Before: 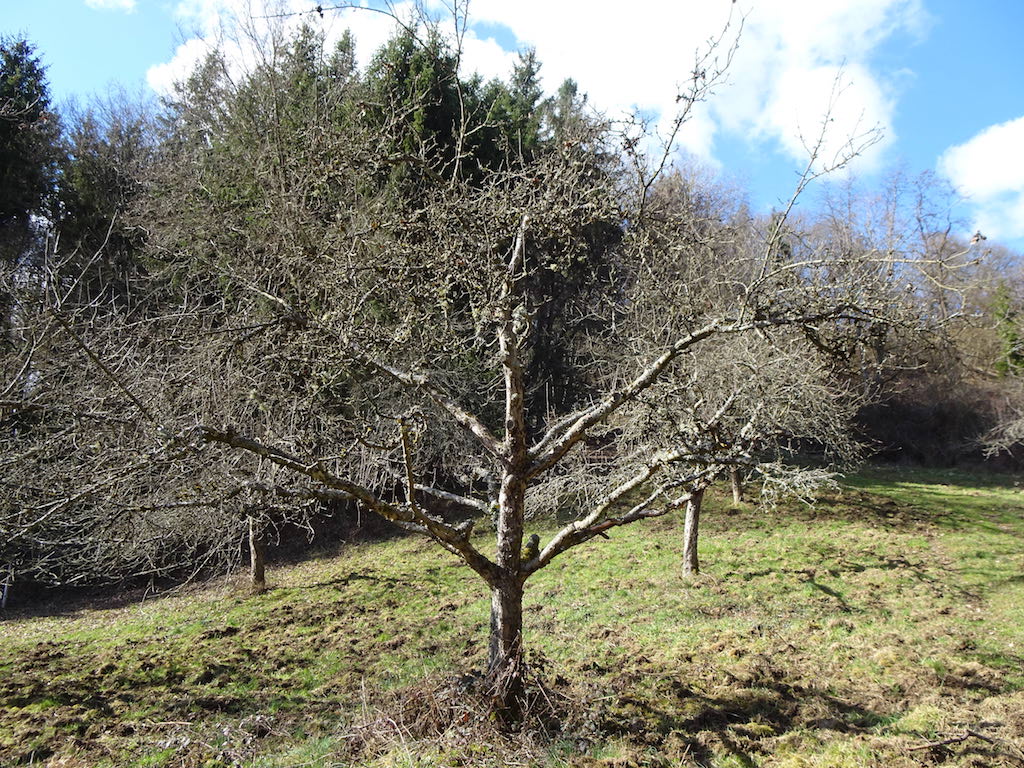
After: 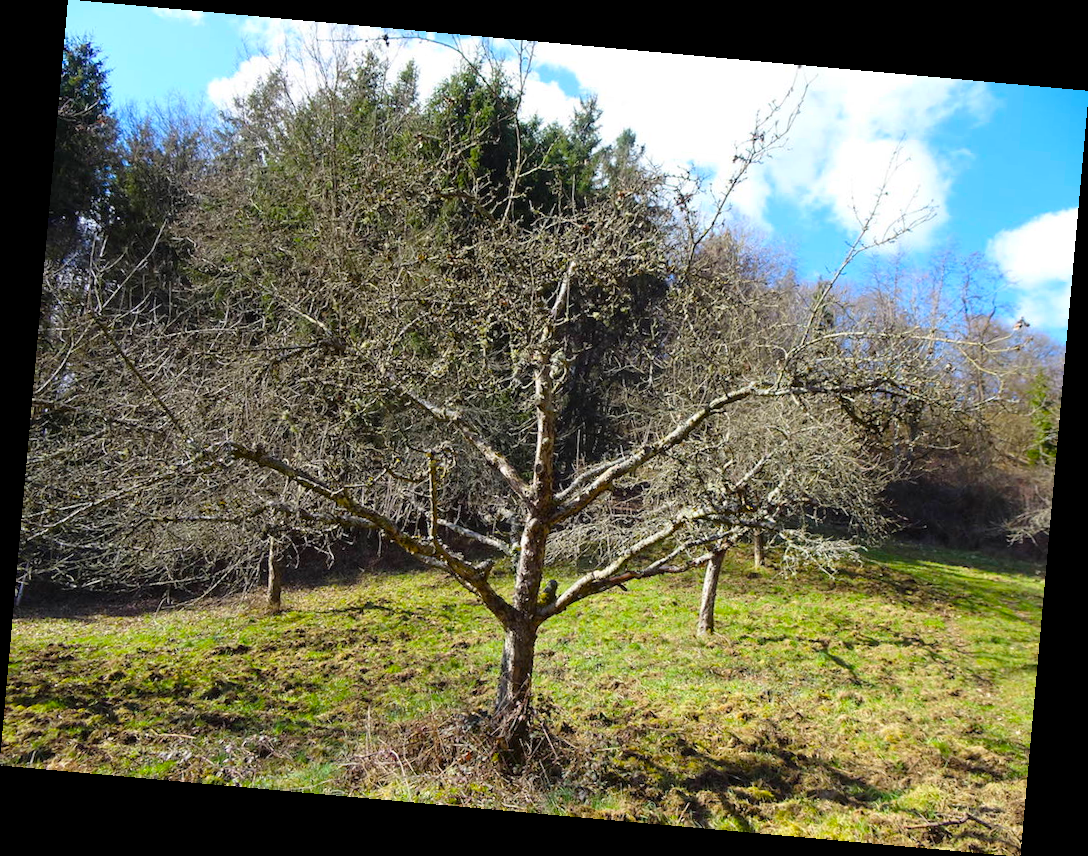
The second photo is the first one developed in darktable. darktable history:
rotate and perspective: rotation 5.12°, automatic cropping off
color balance rgb: linear chroma grading › global chroma 15%, perceptual saturation grading › global saturation 30%
